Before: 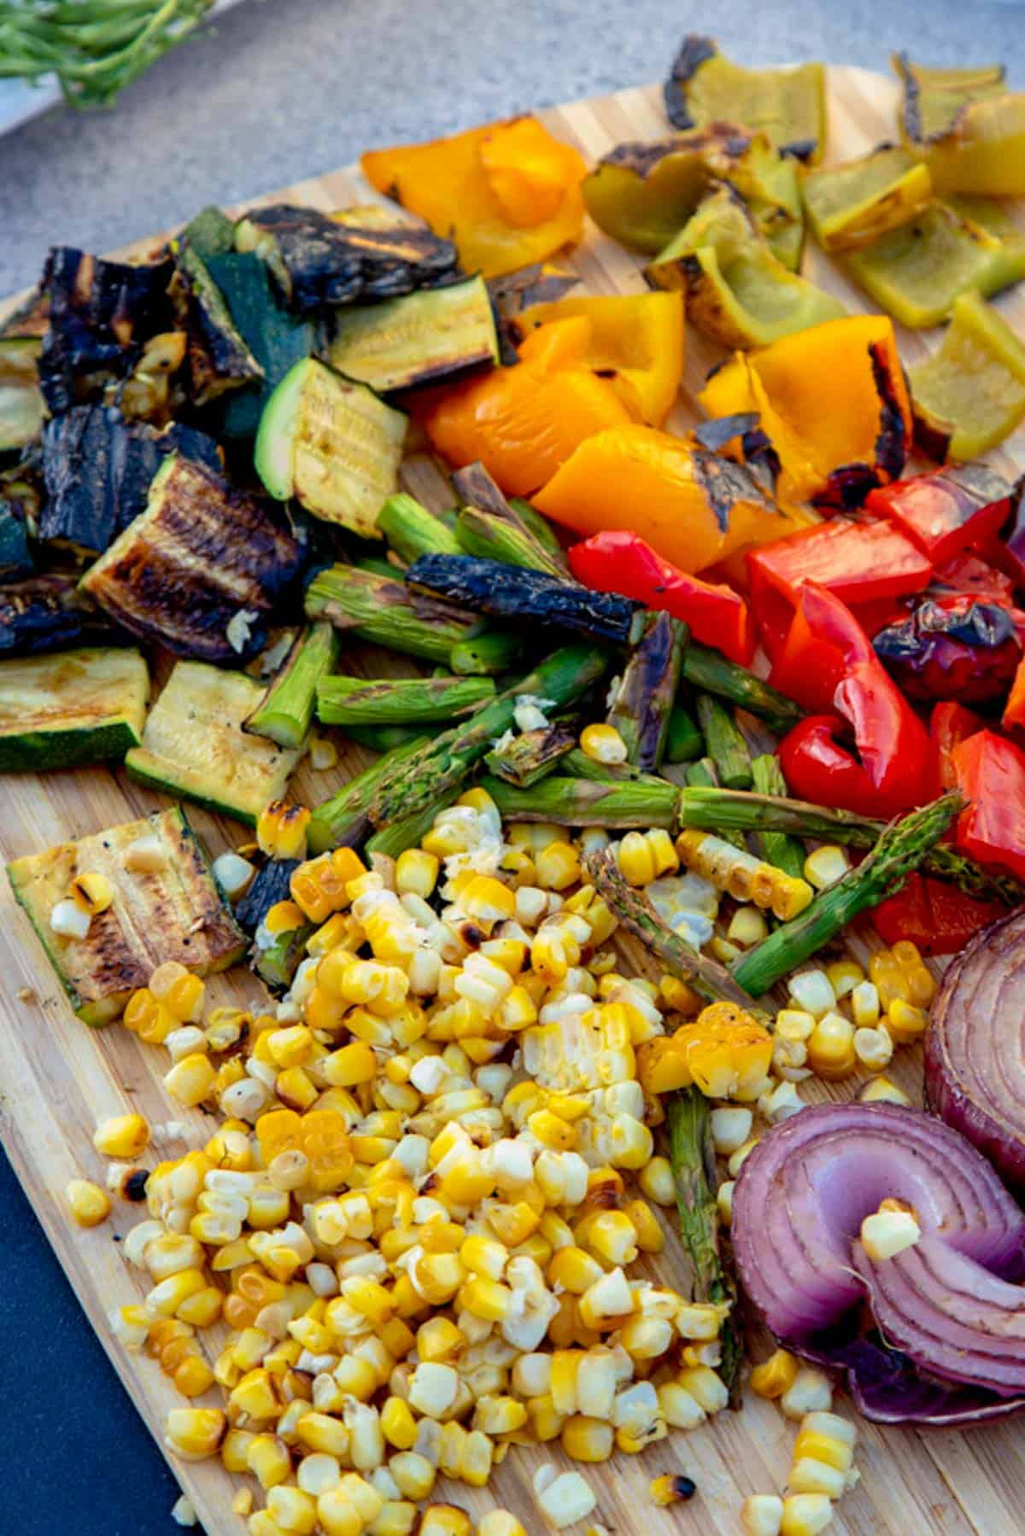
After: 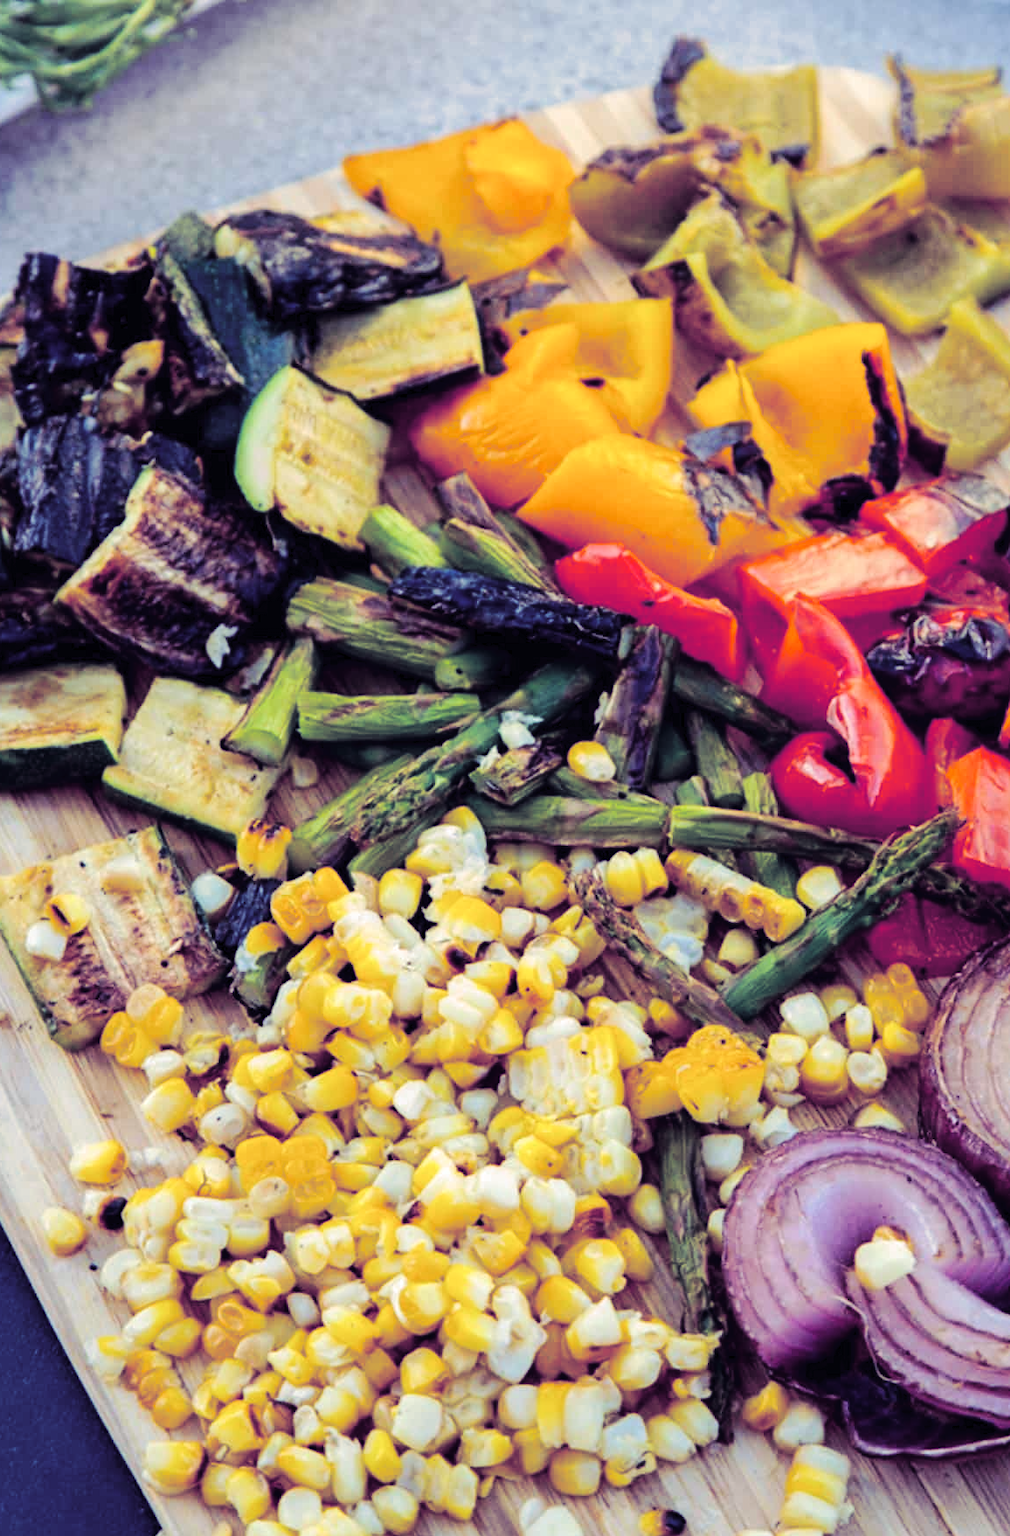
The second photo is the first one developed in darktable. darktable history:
crop and rotate: left 2.536%, right 1.107%, bottom 2.246%
split-toning: shadows › hue 255.6°, shadows › saturation 0.66, highlights › hue 43.2°, highlights › saturation 0.68, balance -50.1
color balance rgb: shadows lift › chroma 3.88%, shadows lift › hue 88.52°, power › hue 214.65°, global offset › chroma 0.1%, global offset › hue 252.4°, contrast 4.45%
tone curve: curves: ch0 [(0, 0) (0.003, 0.02) (0.011, 0.023) (0.025, 0.028) (0.044, 0.045) (0.069, 0.063) (0.1, 0.09) (0.136, 0.122) (0.177, 0.166) (0.224, 0.223) (0.277, 0.297) (0.335, 0.384) (0.399, 0.461) (0.468, 0.549) (0.543, 0.632) (0.623, 0.705) (0.709, 0.772) (0.801, 0.844) (0.898, 0.91) (1, 1)], preserve colors none
